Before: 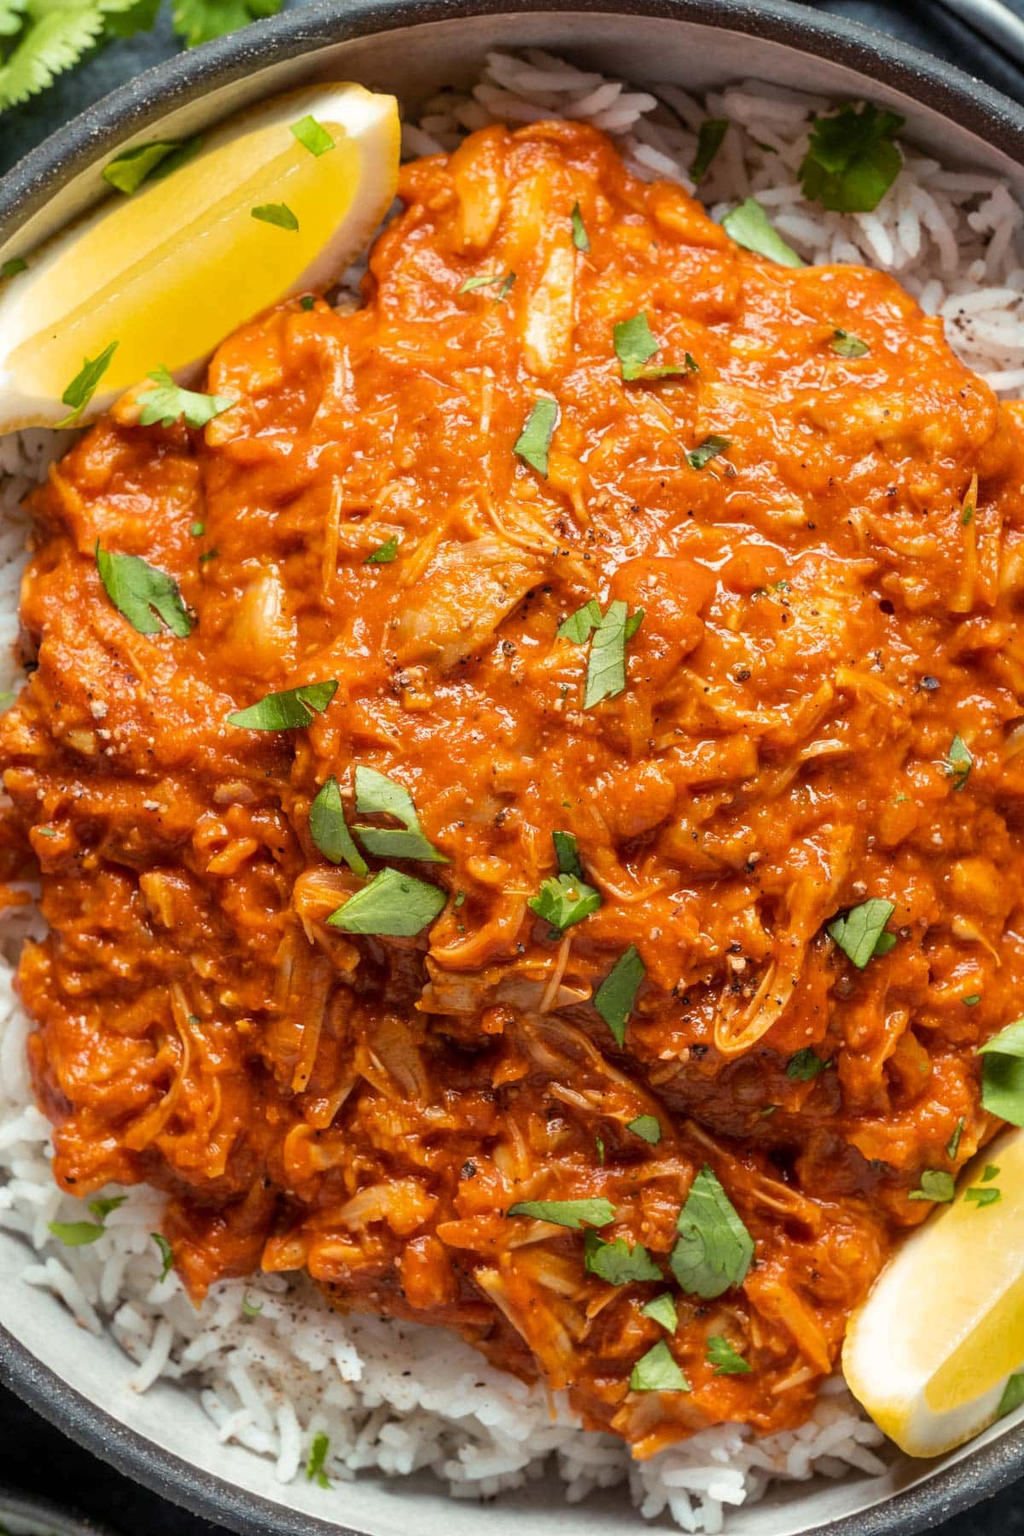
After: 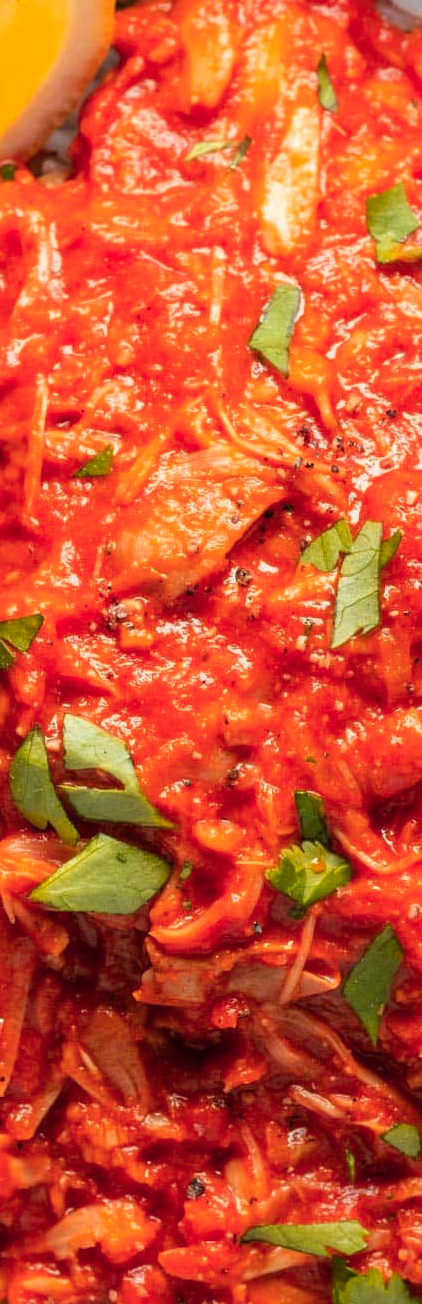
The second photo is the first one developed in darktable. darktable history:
crop and rotate: left 29.476%, top 10.214%, right 35.32%, bottom 17.333%
color zones: curves: ch1 [(0.235, 0.558) (0.75, 0.5)]; ch2 [(0.25, 0.462) (0.749, 0.457)], mix 25.94%
